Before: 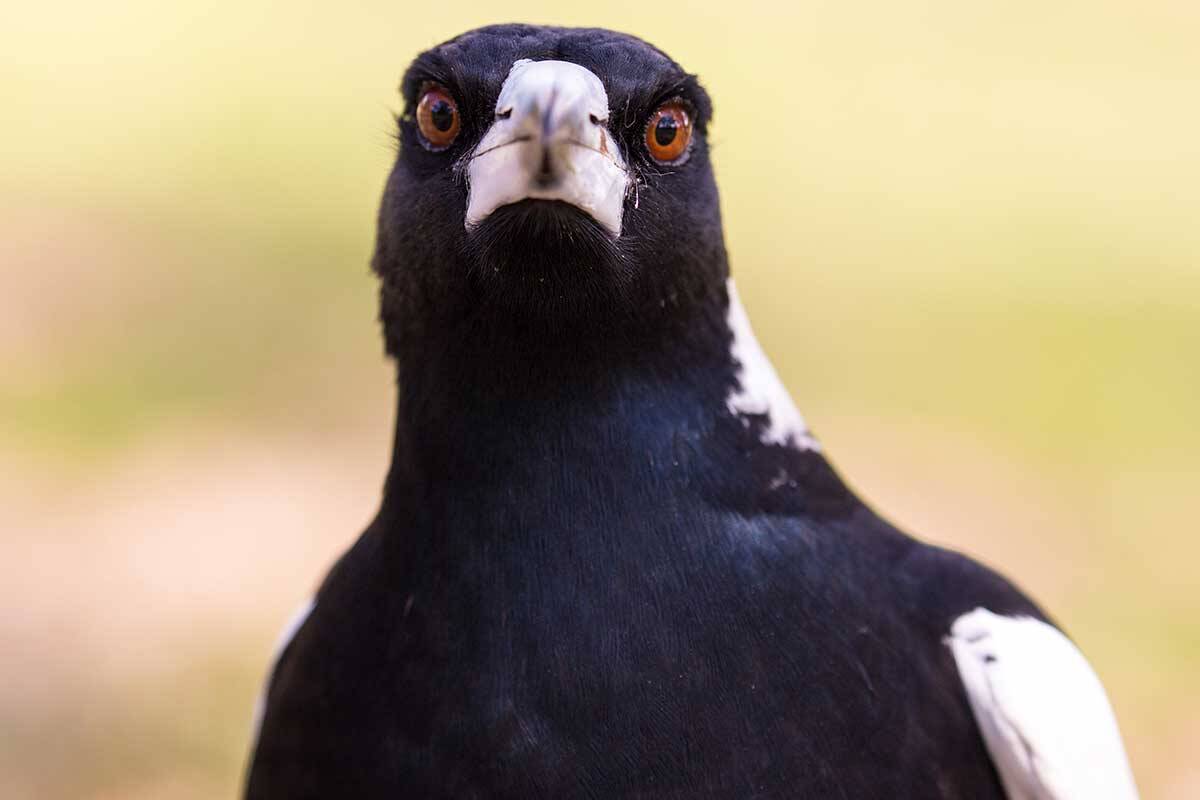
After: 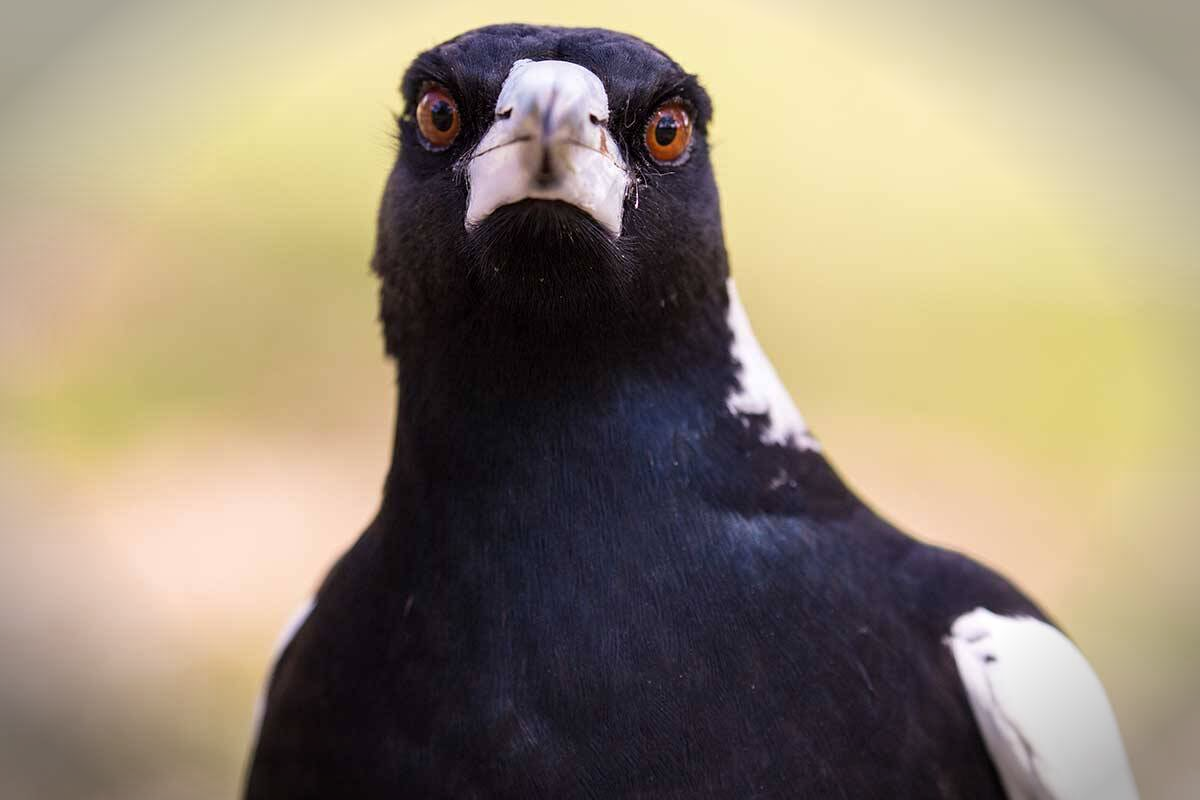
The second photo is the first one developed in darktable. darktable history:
vignetting: fall-off start 90.2%, fall-off radius 38.71%, brightness -0.575, width/height ratio 1.212, shape 1.29
